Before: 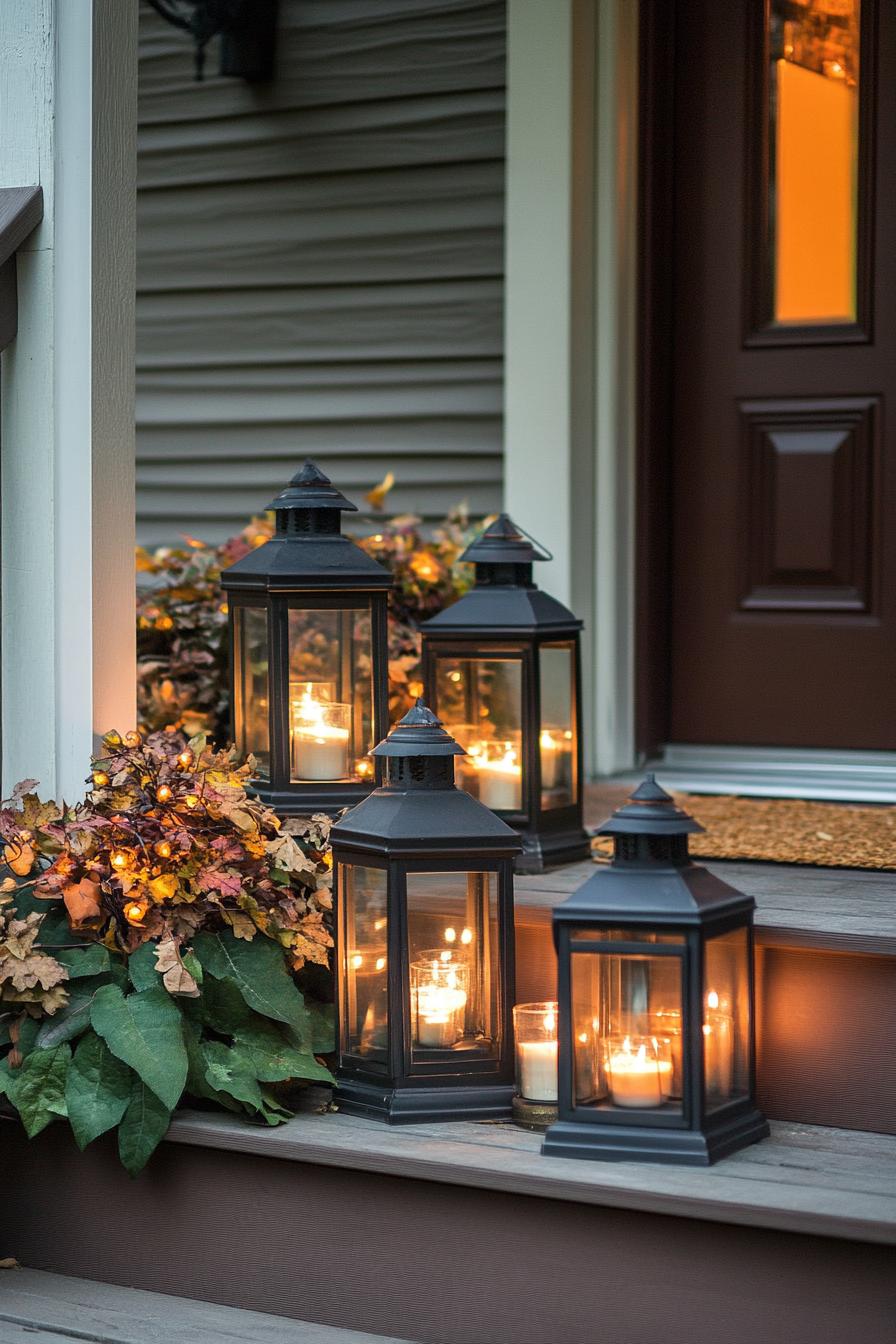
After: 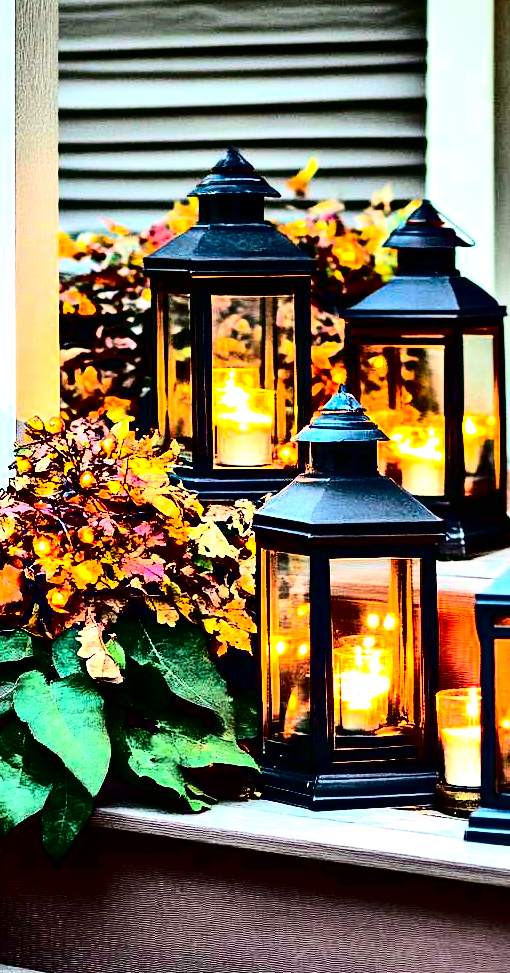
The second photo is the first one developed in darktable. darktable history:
contrast equalizer: y [[0.6 ×6], [0.55 ×6], [0 ×6], [0 ×6], [0 ×6]]
contrast brightness saturation: contrast 0.785, brightness -0.991, saturation 0.999
crop: left 8.705%, top 23.43%, right 34.306%, bottom 4.129%
tone equalizer: edges refinement/feathering 500, mask exposure compensation -1.57 EV, preserve details no
exposure: black level correction -0.023, exposure 1.397 EV, compensate highlight preservation false
